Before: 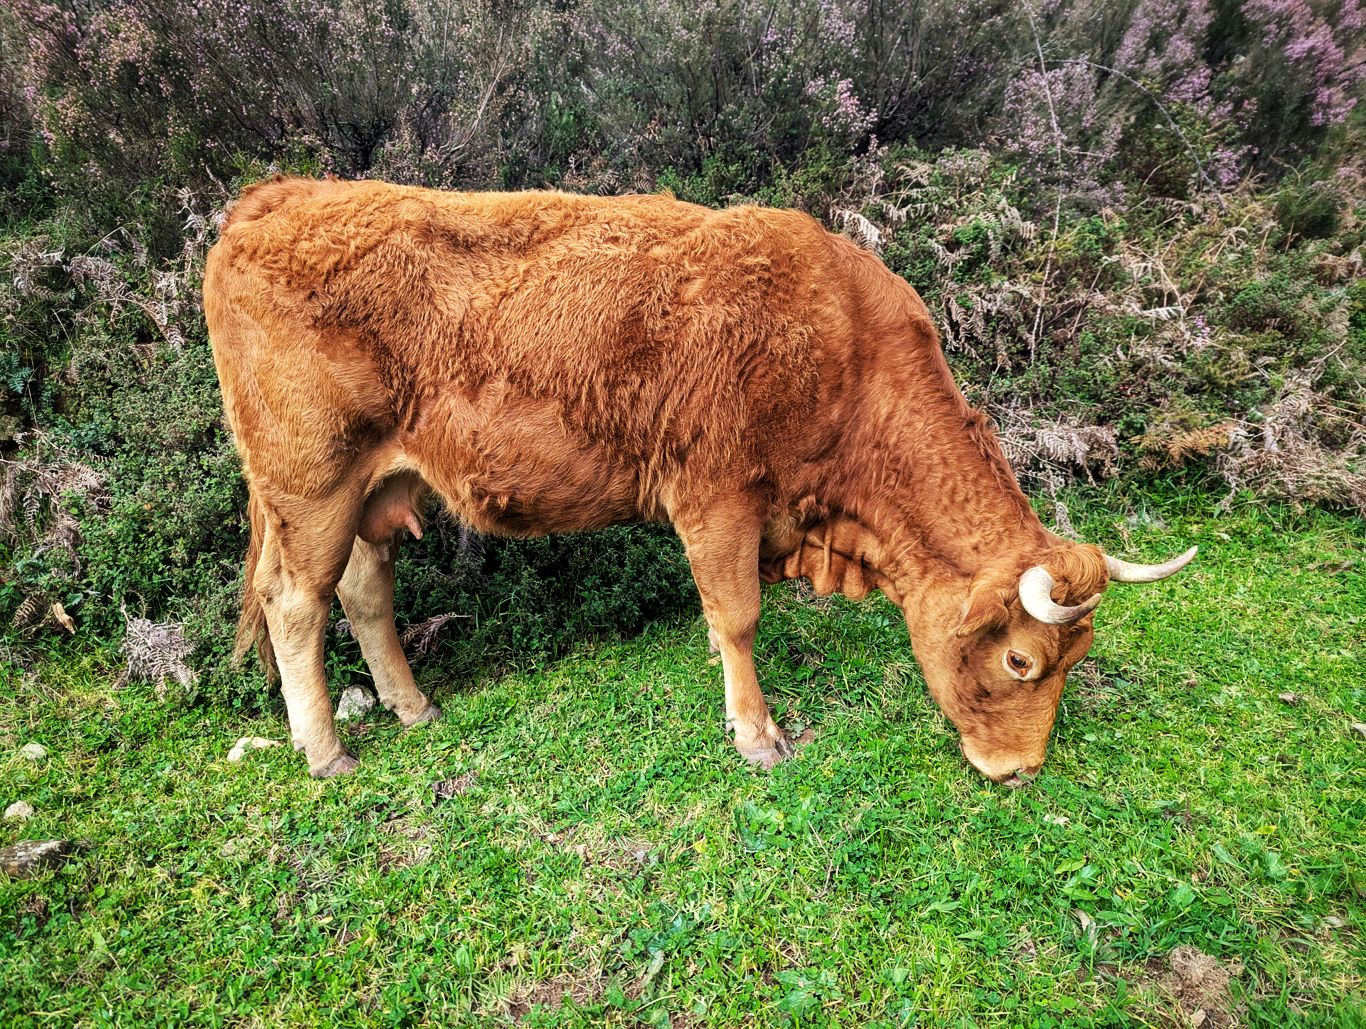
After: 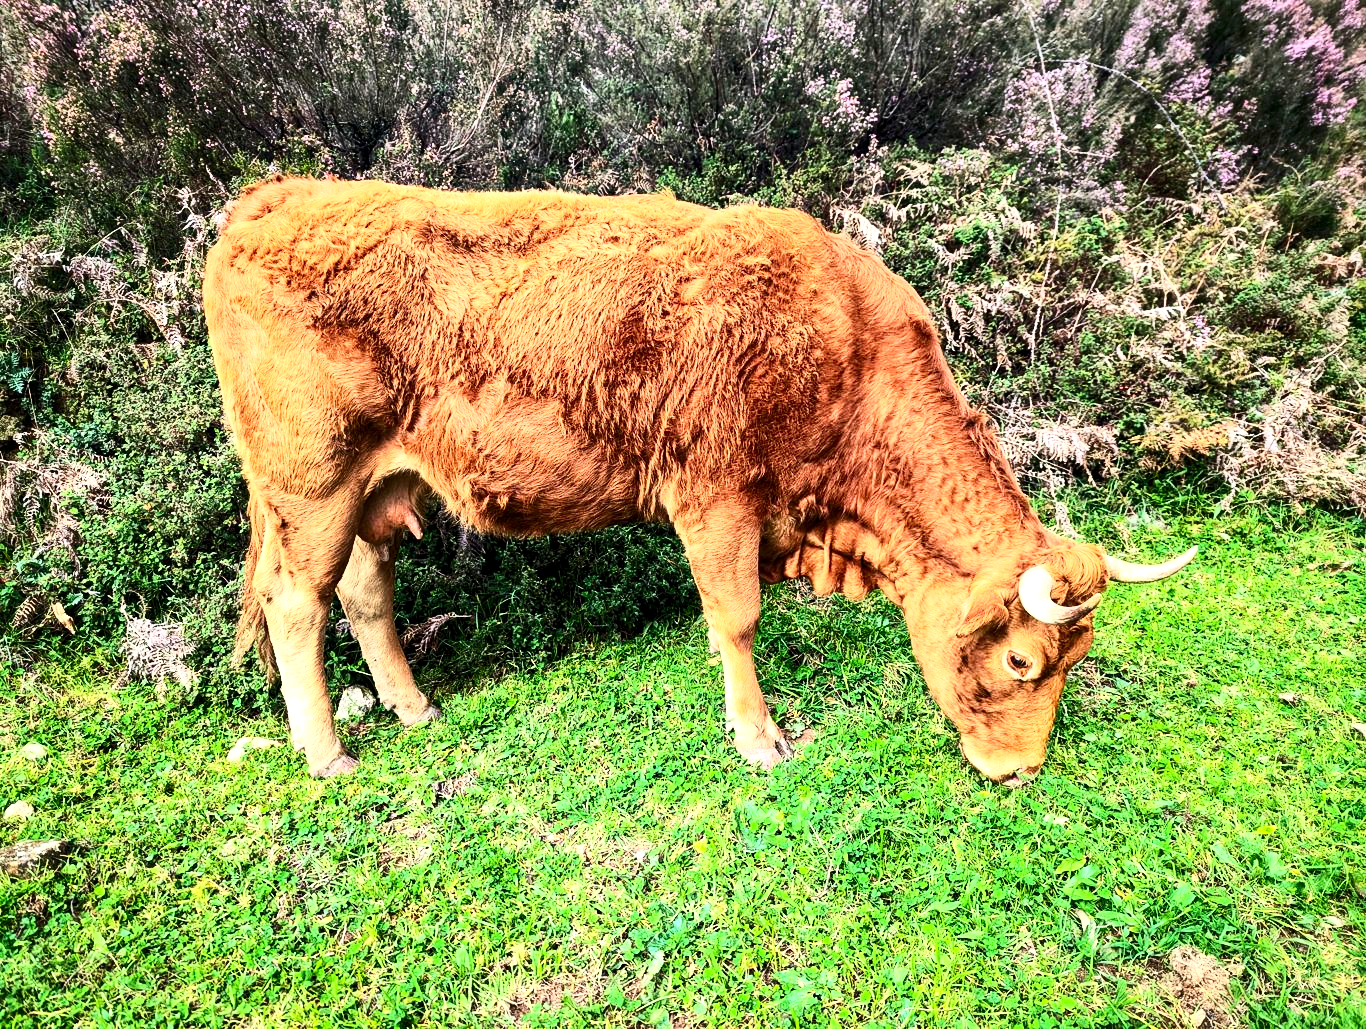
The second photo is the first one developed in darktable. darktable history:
exposure: black level correction 0, exposure 0.5 EV, compensate exposure bias true, compensate highlight preservation false
local contrast: highlights 100%, shadows 100%, detail 120%, midtone range 0.2
contrast brightness saturation: contrast 0.4, brightness 0.1, saturation 0.21
